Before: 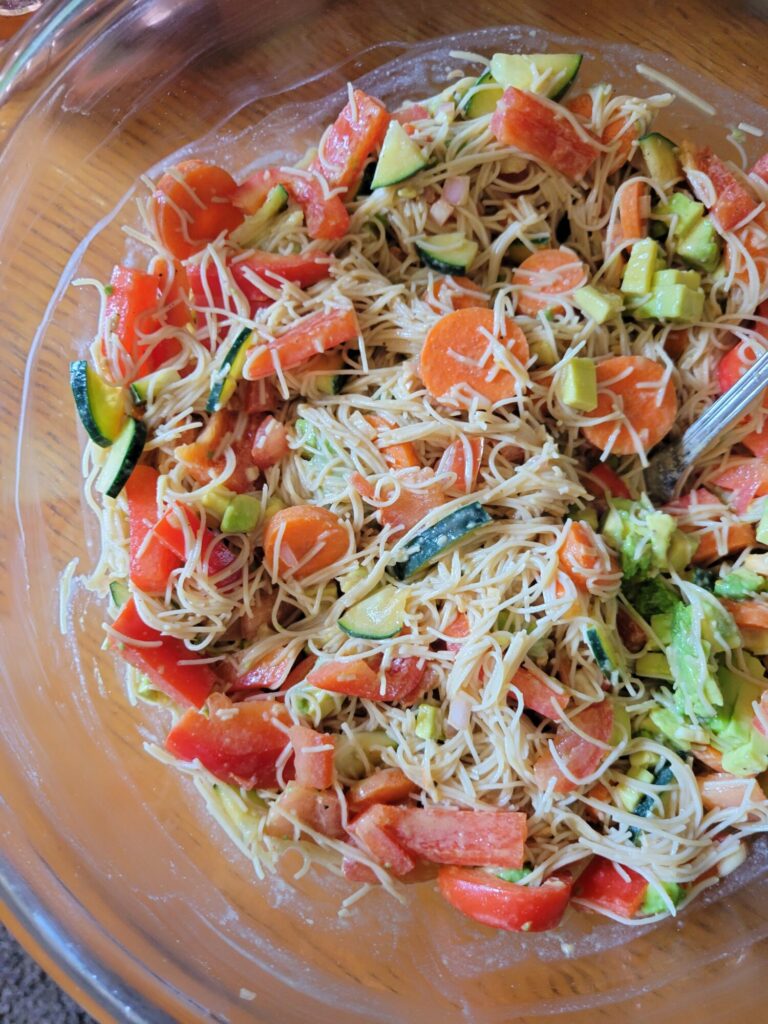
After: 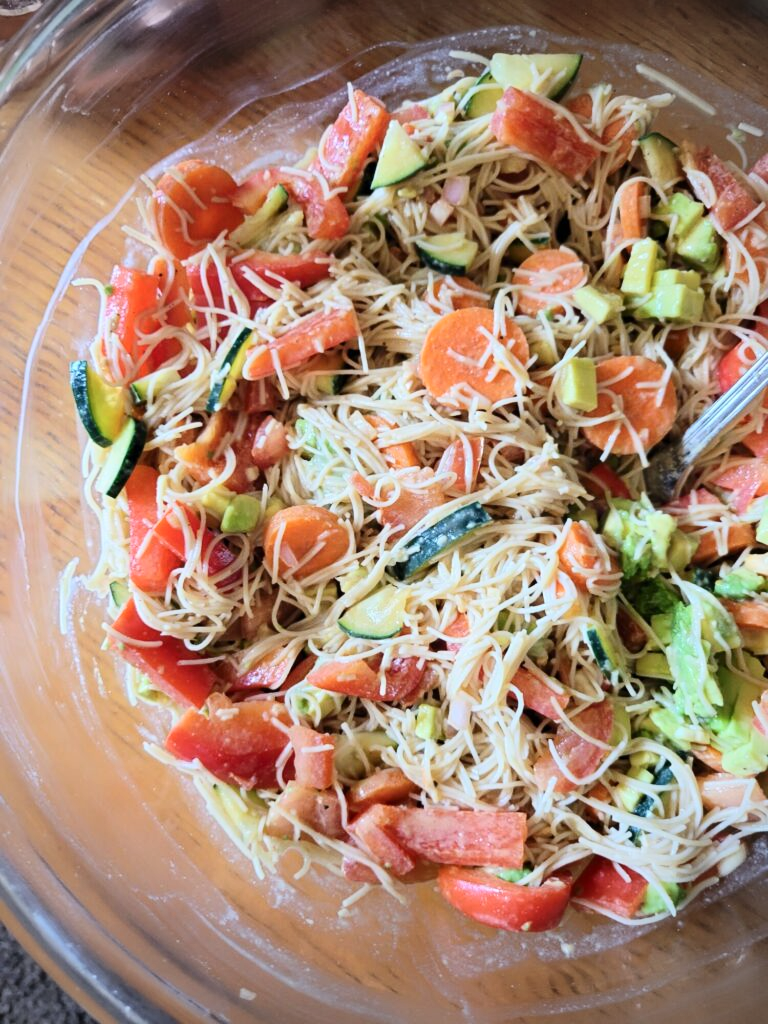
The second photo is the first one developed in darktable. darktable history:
vignetting: unbound false
contrast brightness saturation: contrast 0.24, brightness 0.09
